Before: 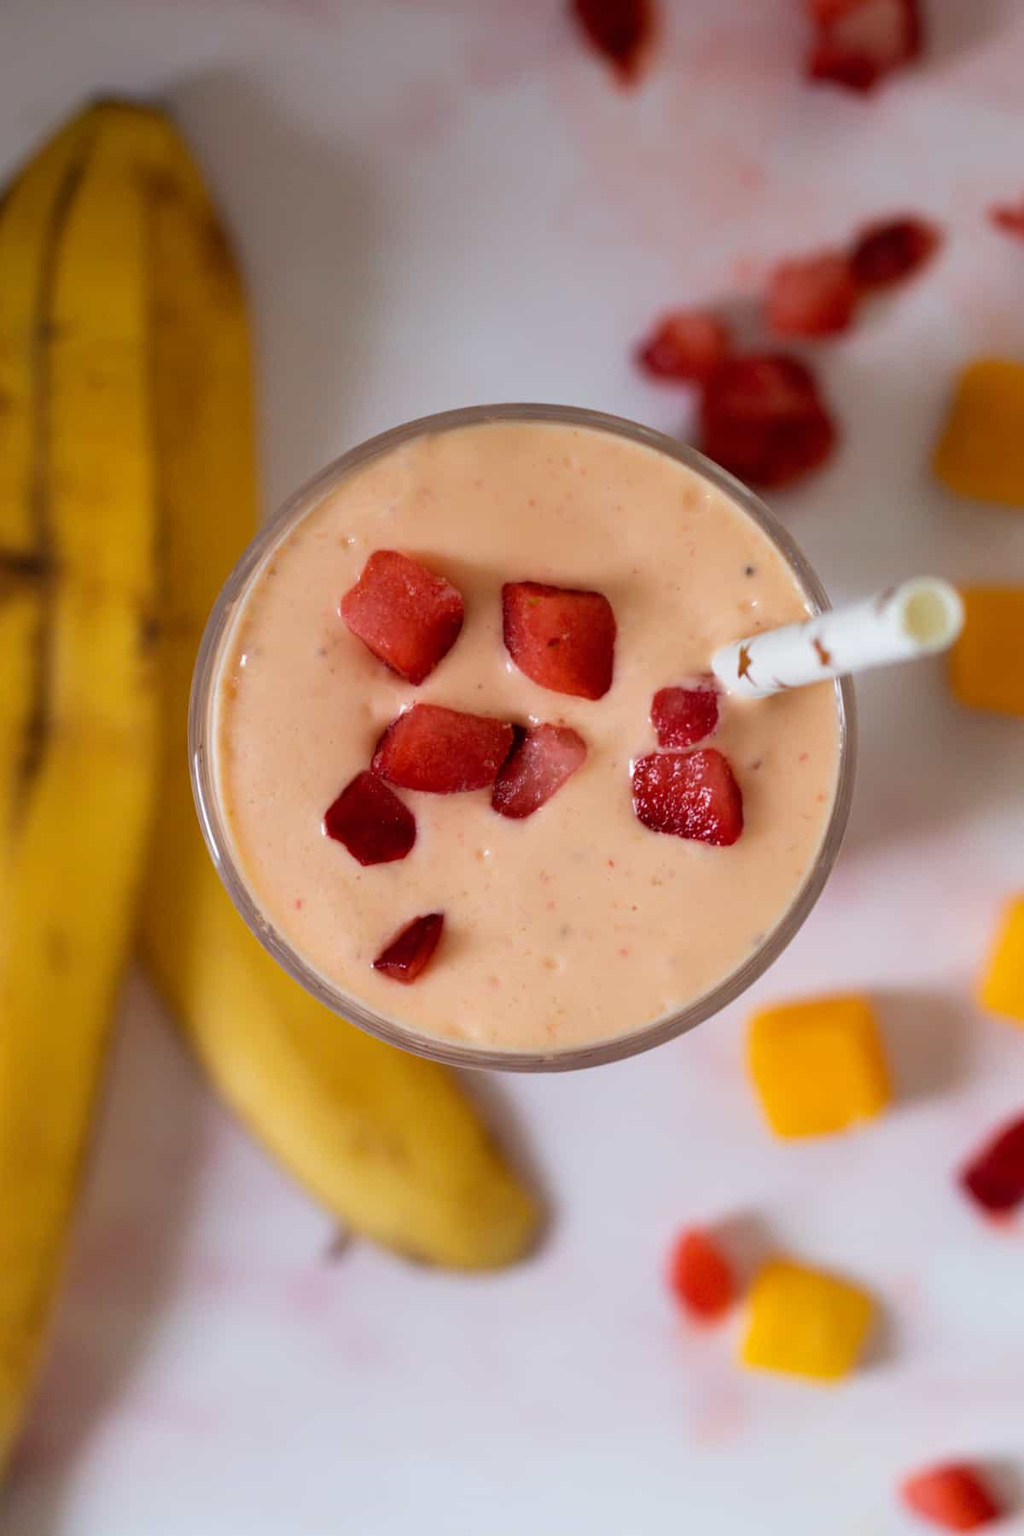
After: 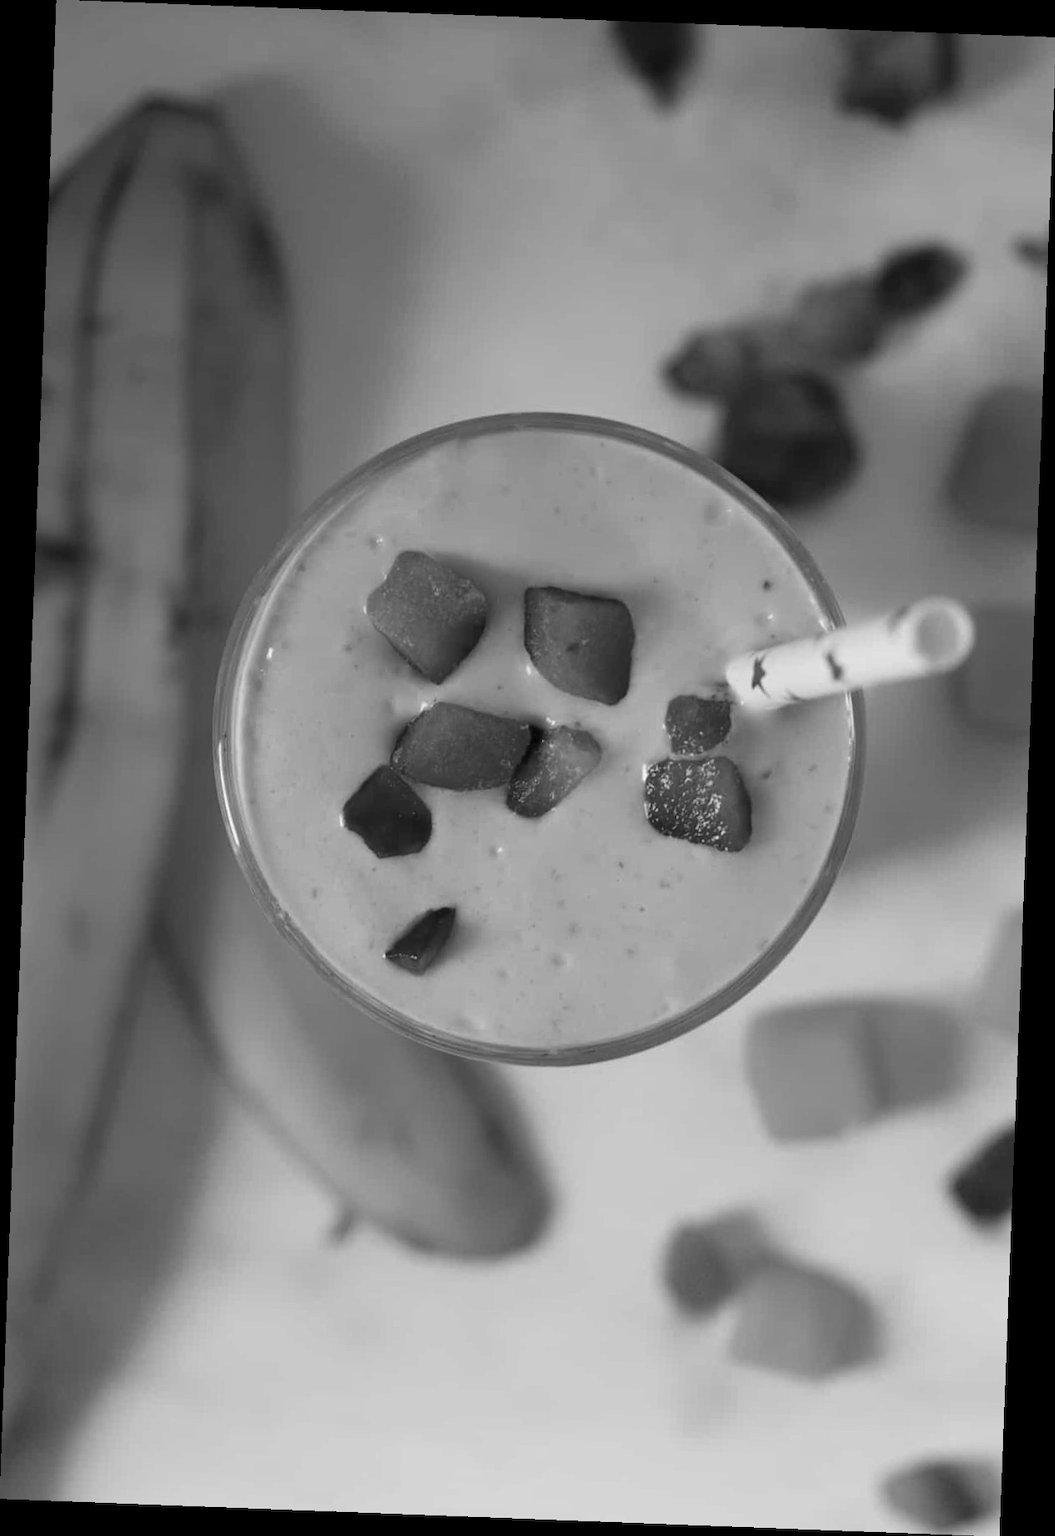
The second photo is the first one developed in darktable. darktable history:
rotate and perspective: rotation 2.17°, automatic cropping off
color calibration: output gray [0.253, 0.26, 0.487, 0], gray › normalize channels true, illuminant same as pipeline (D50), adaptation XYZ, x 0.346, y 0.359, gamut compression 0
